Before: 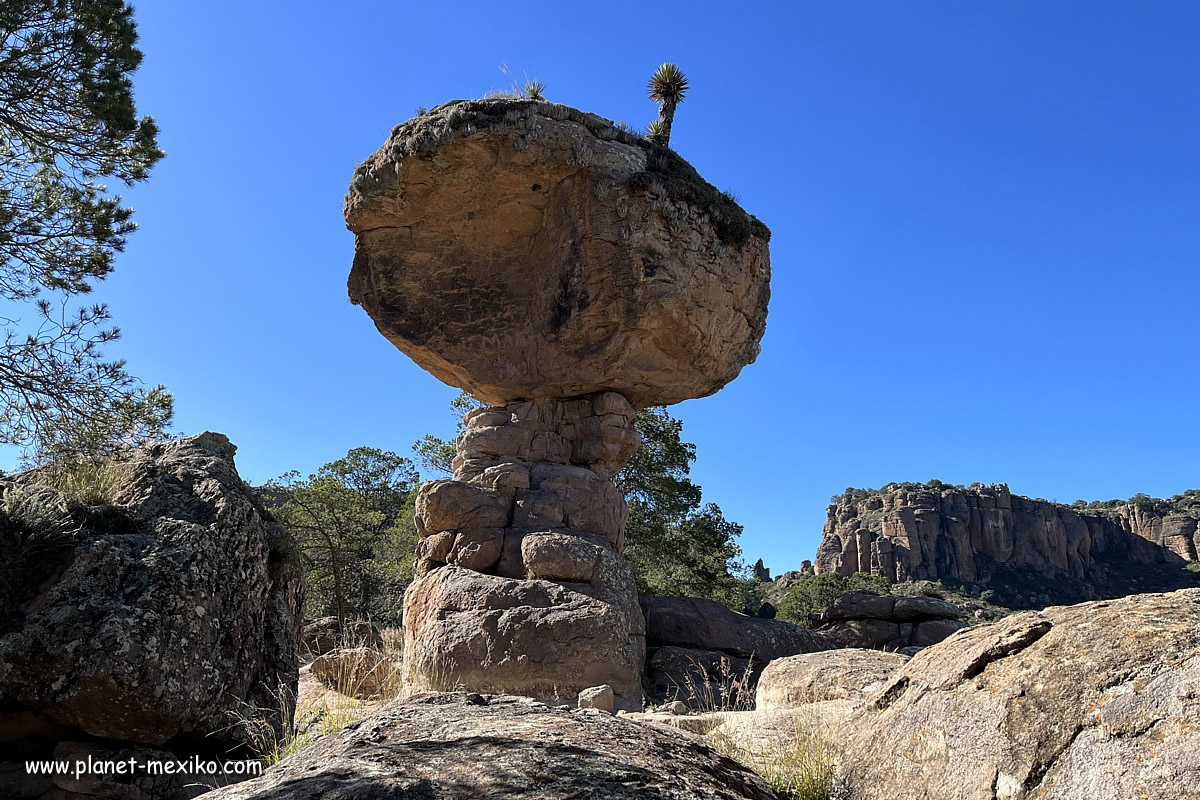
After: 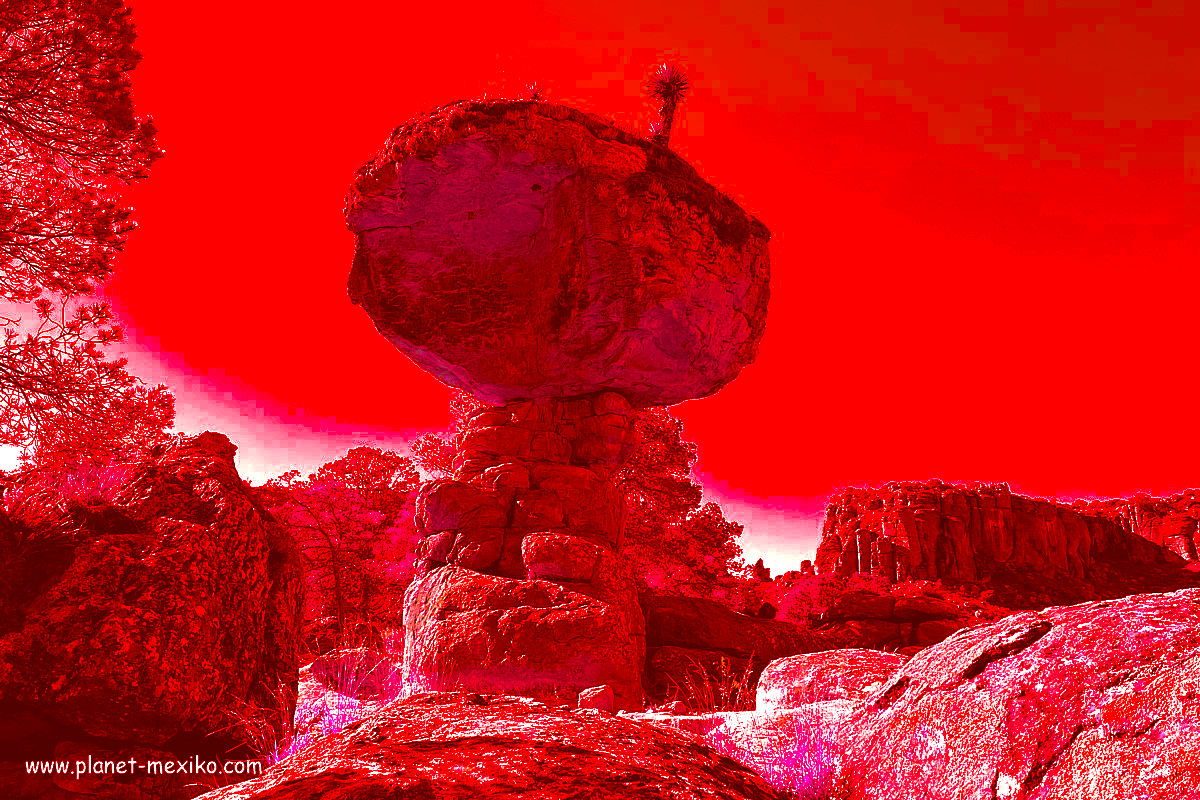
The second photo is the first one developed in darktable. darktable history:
split-toning: highlights › hue 298.8°, highlights › saturation 0.73, compress 41.76%
color correction: highlights a* -39.68, highlights b* -40, shadows a* -40, shadows b* -40, saturation -3
color balance rgb: perceptual saturation grading › global saturation 20%, global vibrance 20%
shadows and highlights: radius 125.46, shadows 30.51, highlights -30.51, low approximation 0.01, soften with gaussian
